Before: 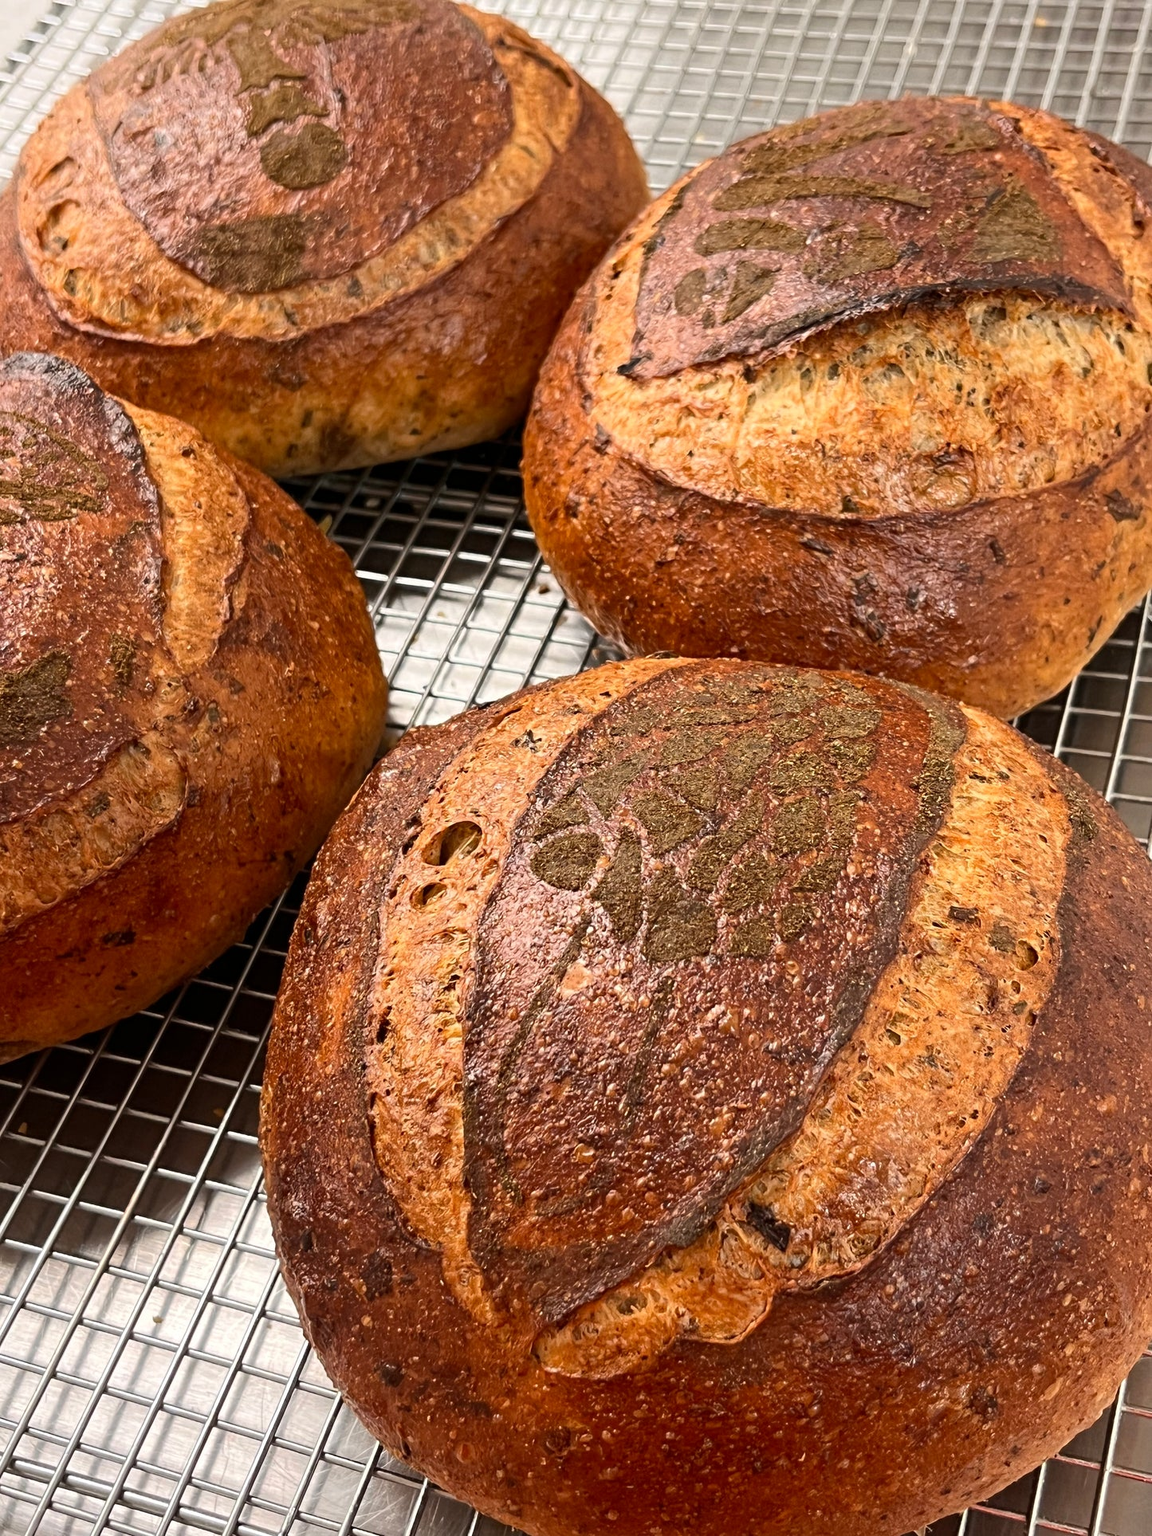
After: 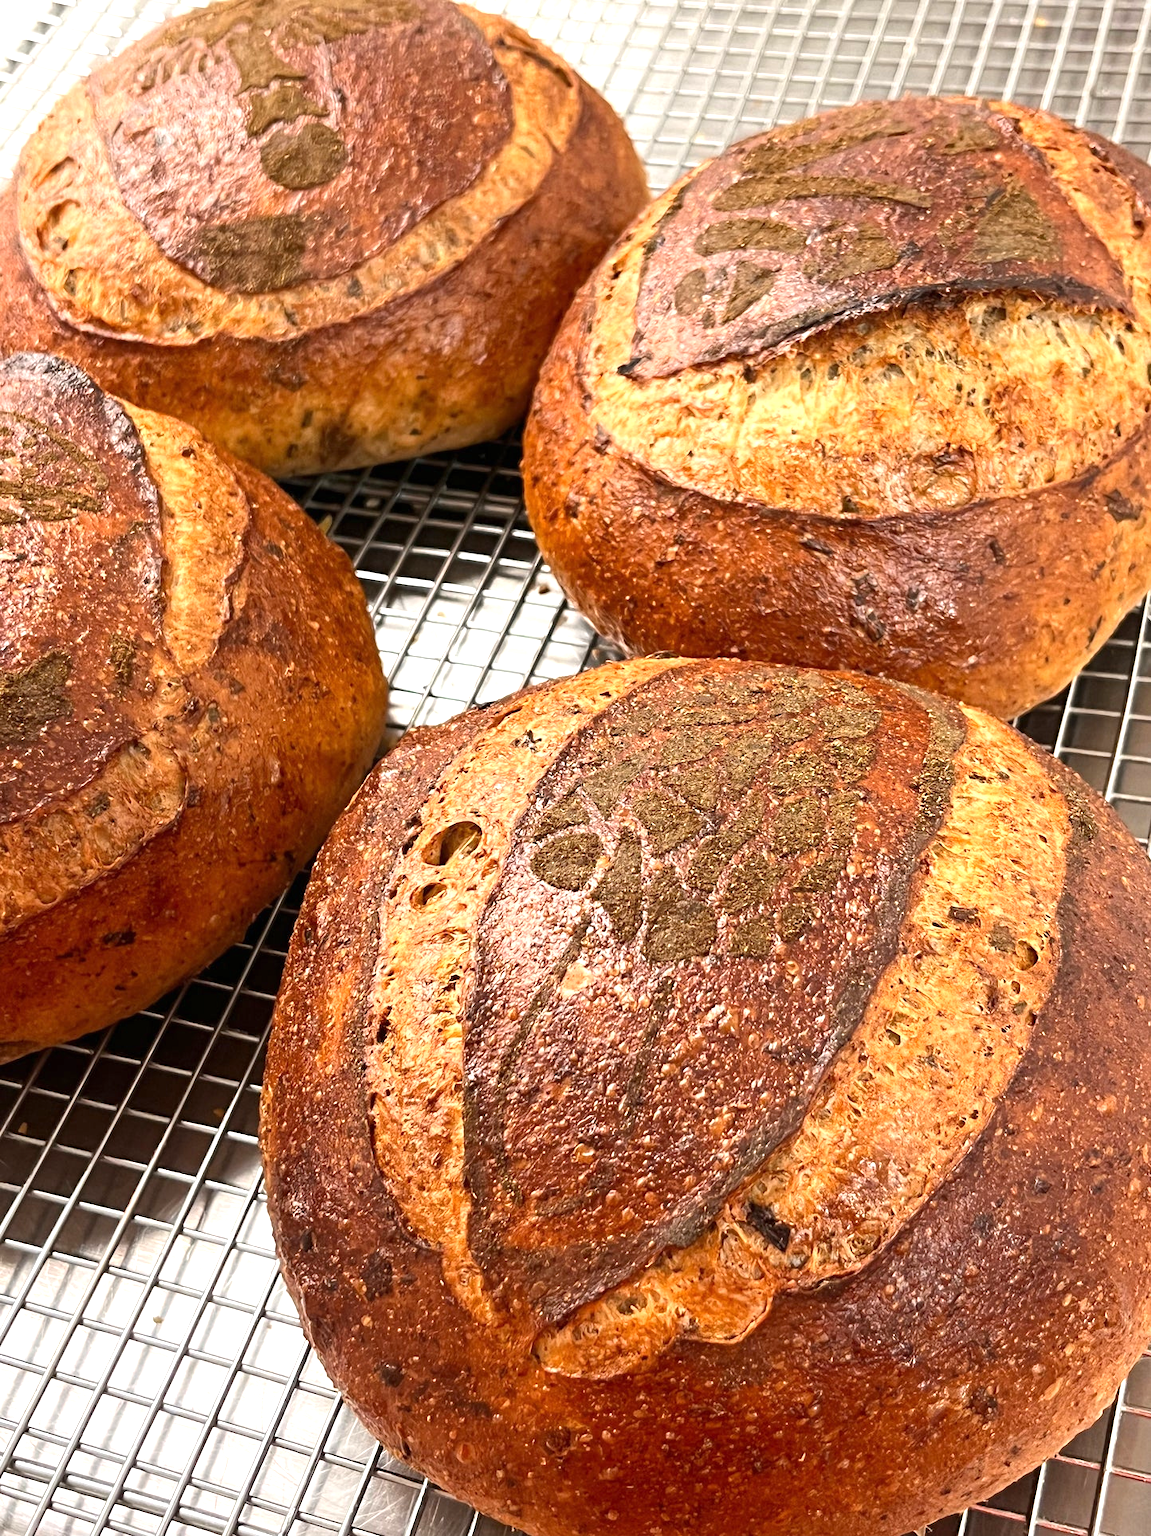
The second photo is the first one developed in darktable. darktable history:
exposure: black level correction 0, exposure 0.69 EV, compensate exposure bias true, compensate highlight preservation false
